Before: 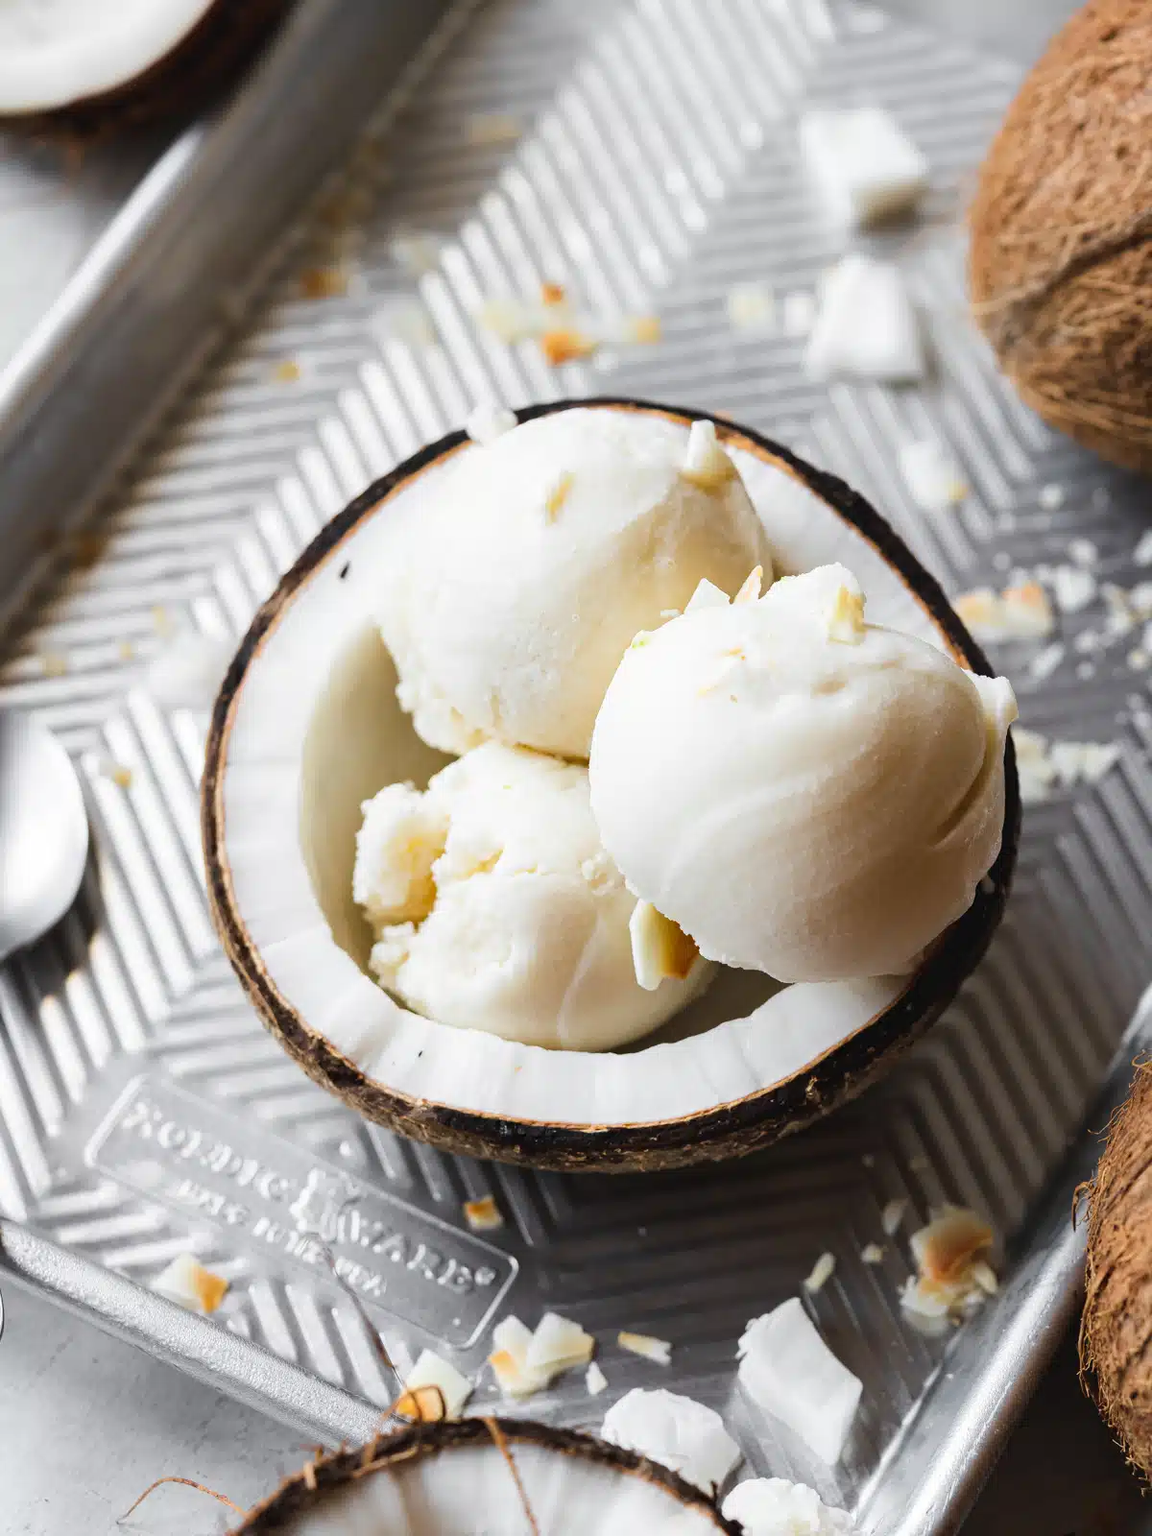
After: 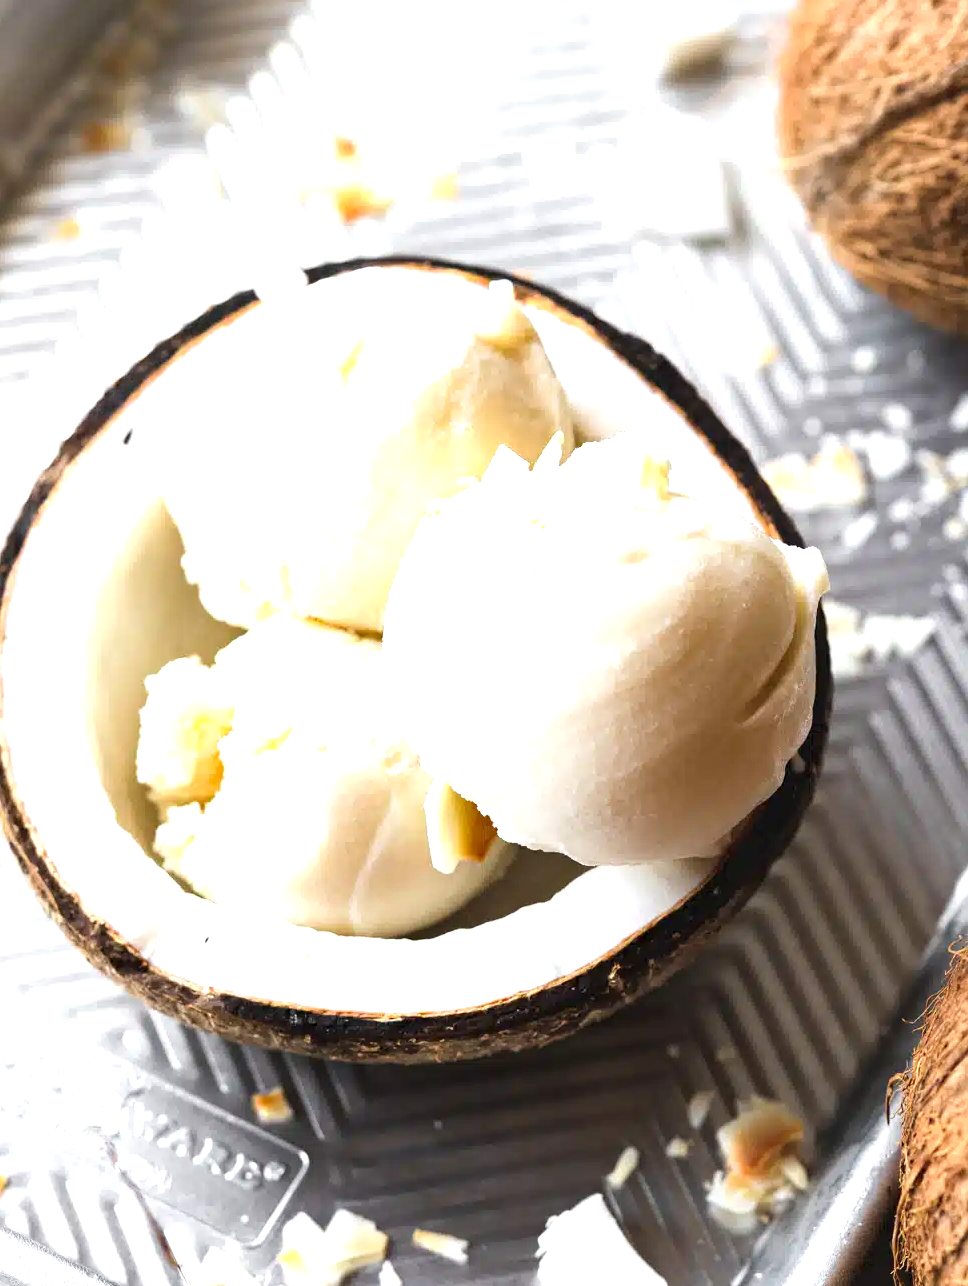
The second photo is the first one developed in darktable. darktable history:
crop: left 19.304%, top 9.928%, right 0.001%, bottom 9.666%
exposure: black level correction 0, exposure 1 EV, compensate highlight preservation false
local contrast: highlights 62%, shadows 114%, detail 107%, midtone range 0.532
